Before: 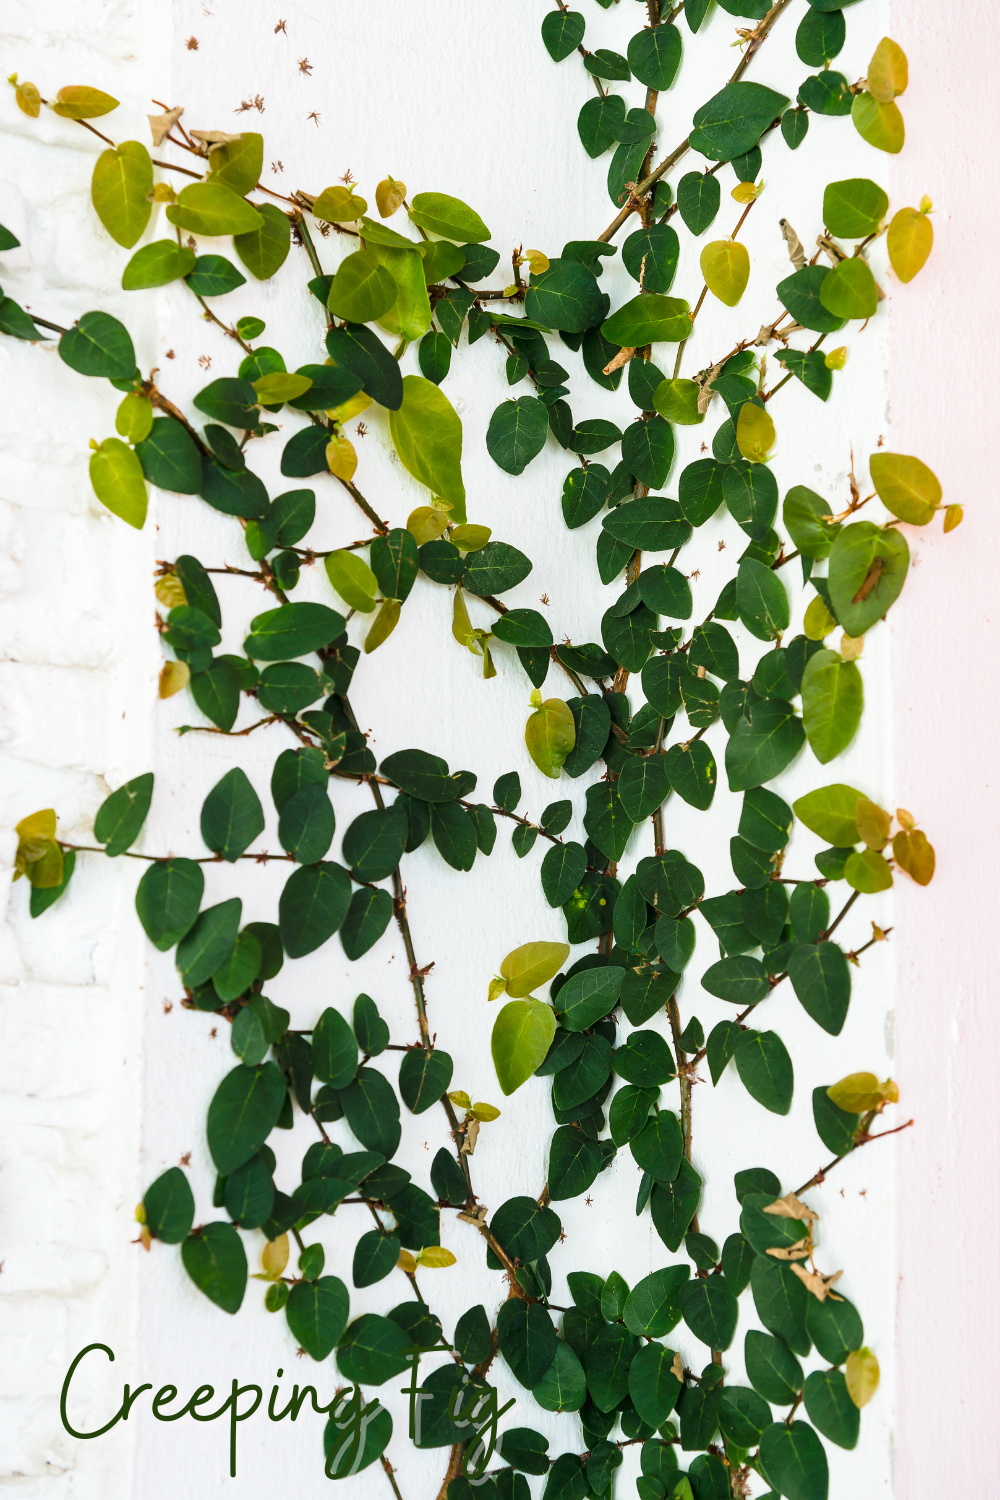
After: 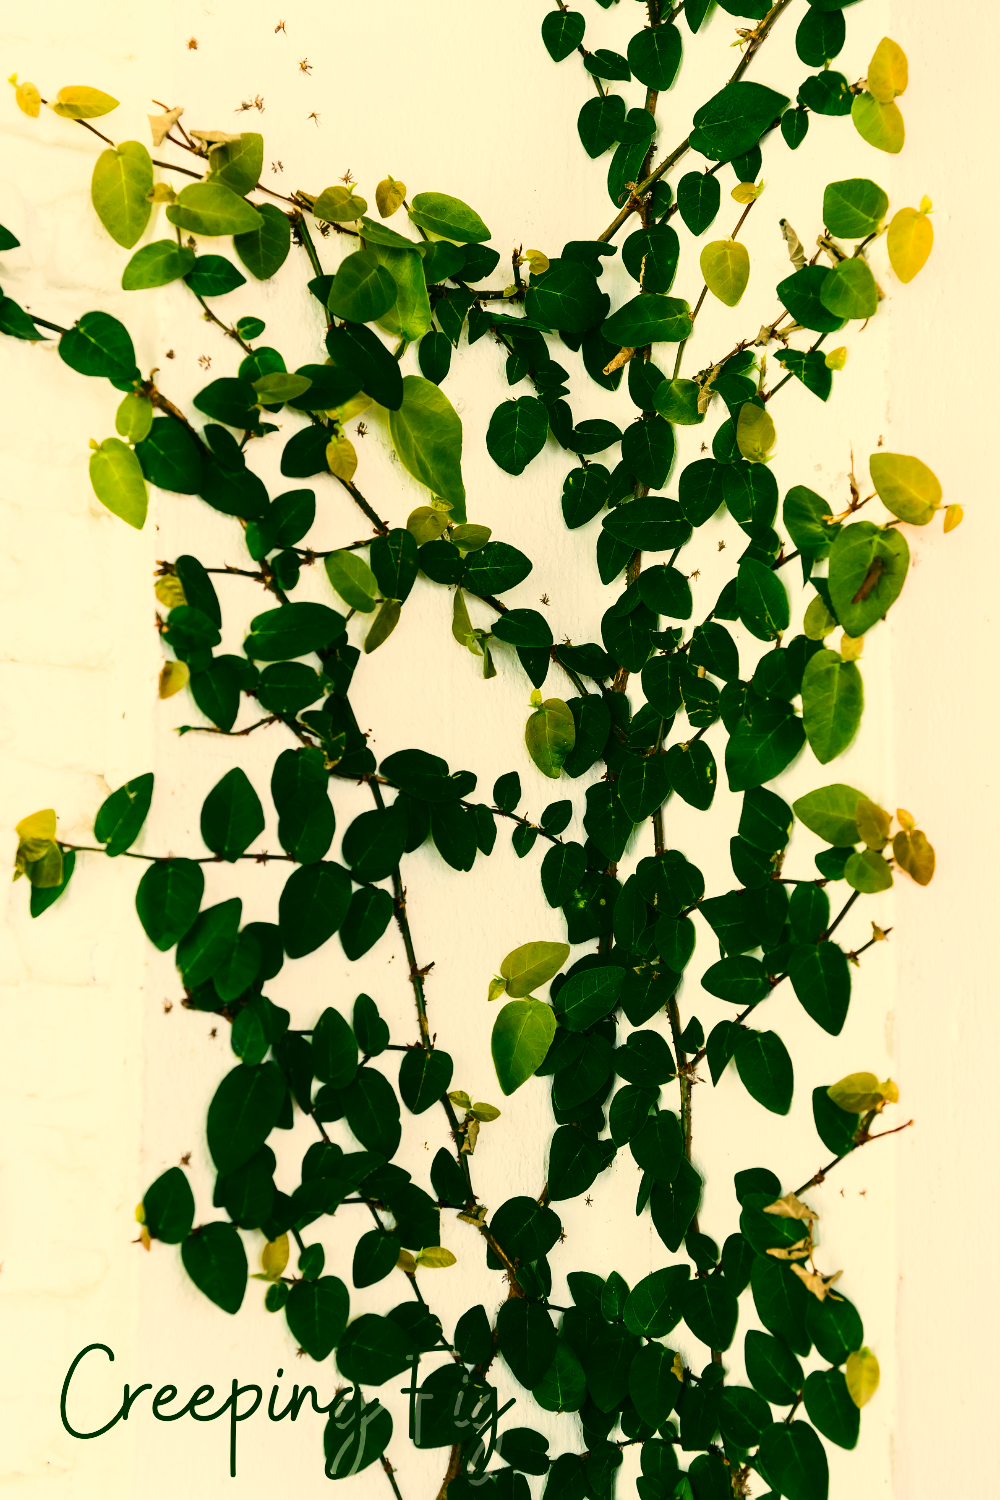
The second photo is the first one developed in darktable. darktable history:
color correction: highlights a* 4.79, highlights b* 24.99, shadows a* -15.99, shadows b* 4
tone equalizer: on, module defaults
contrast brightness saturation: contrast 0.187, brightness -0.239, saturation 0.112
shadows and highlights: shadows -24.14, highlights 51.65, soften with gaussian
